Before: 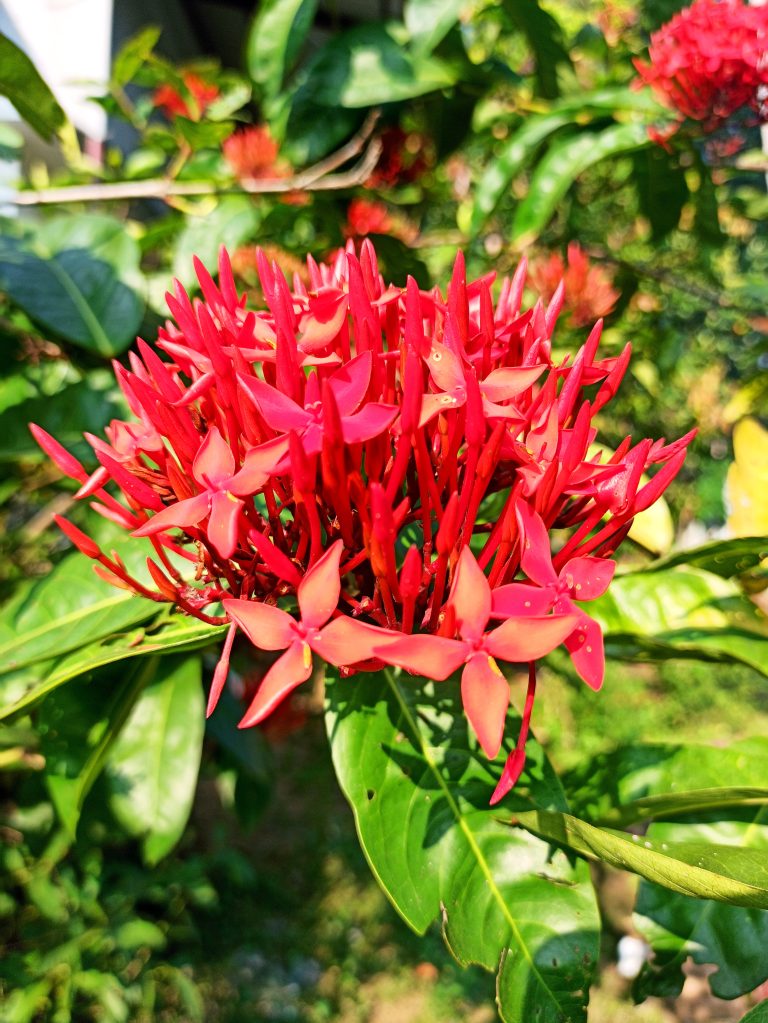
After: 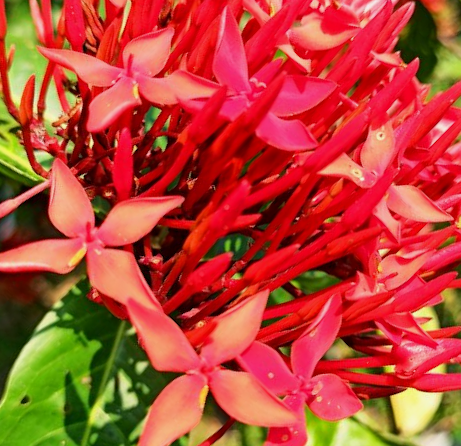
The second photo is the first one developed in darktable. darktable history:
crop and rotate: angle -44.71°, top 16.439%, right 0.88%, bottom 11.703%
exposure: black level correction 0.001, exposure -0.124 EV, compensate exposure bias true, compensate highlight preservation false
